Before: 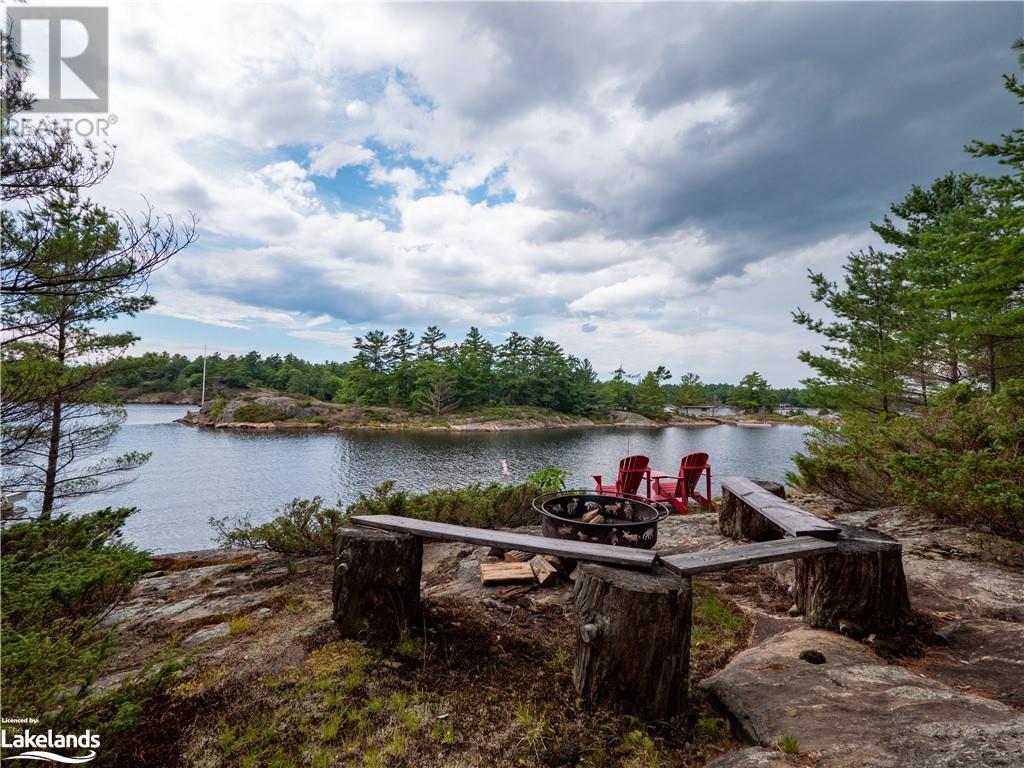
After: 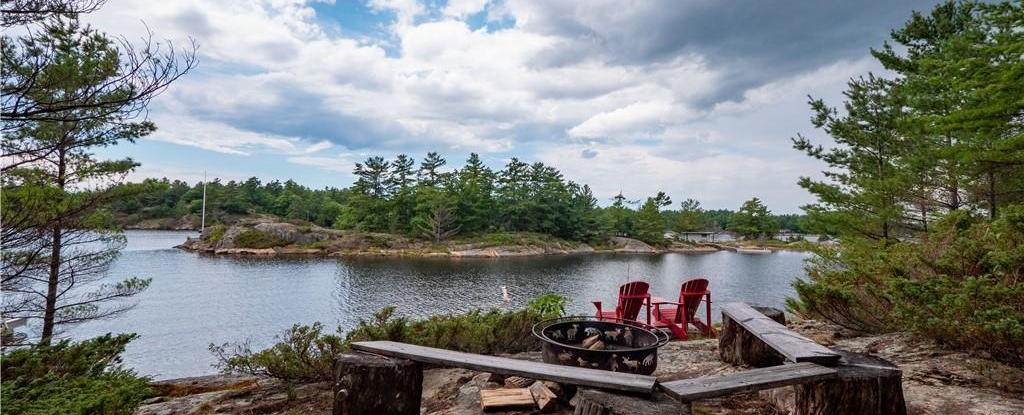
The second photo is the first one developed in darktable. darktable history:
crop and rotate: top 22.723%, bottom 23.158%
